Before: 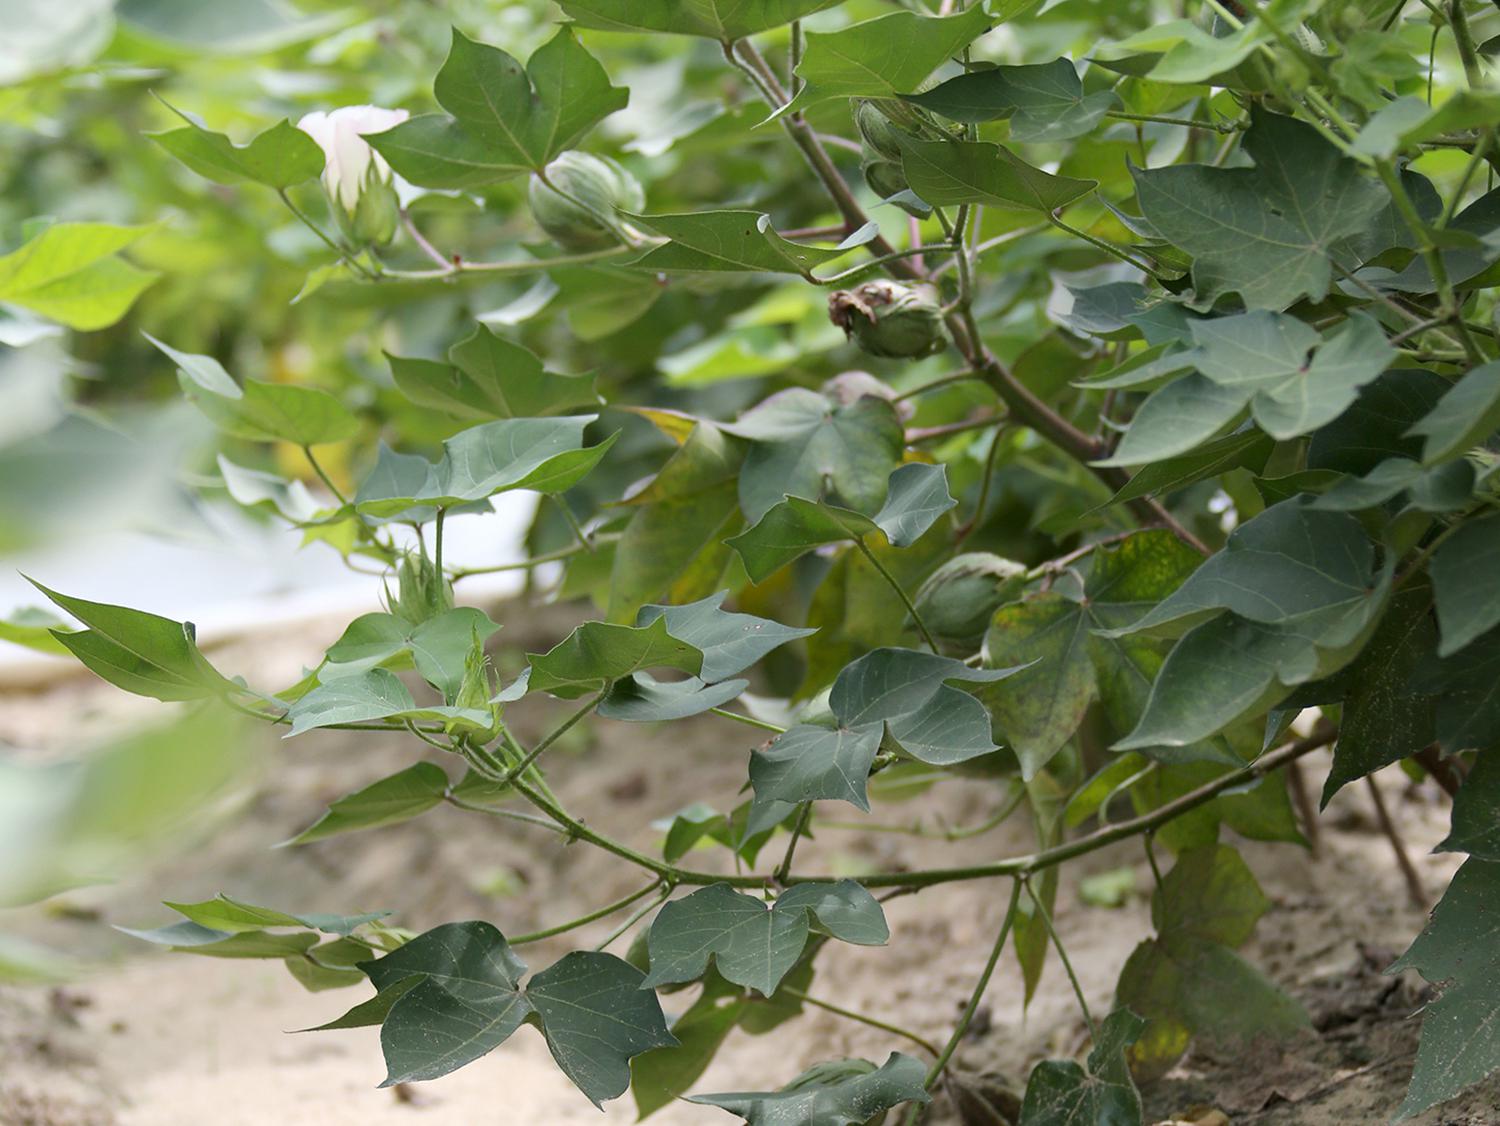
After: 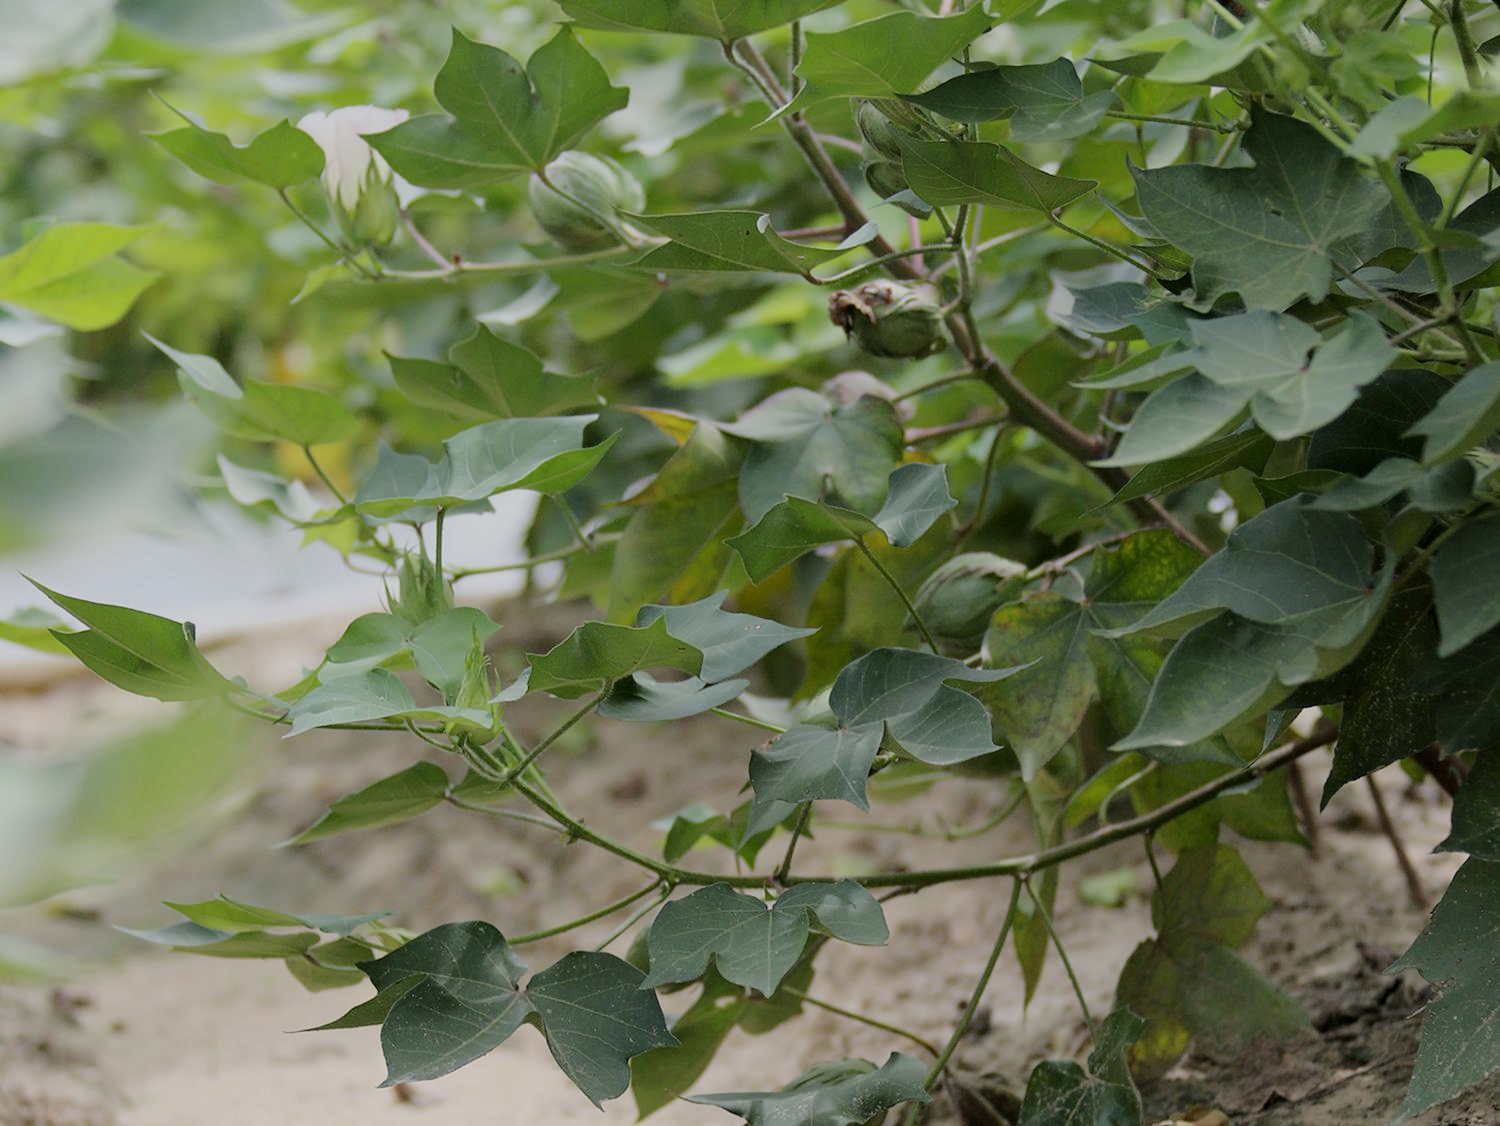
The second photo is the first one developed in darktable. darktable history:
exposure: exposure -0.21 EV, compensate highlight preservation false
filmic rgb: hardness 4.17, contrast 0.921
